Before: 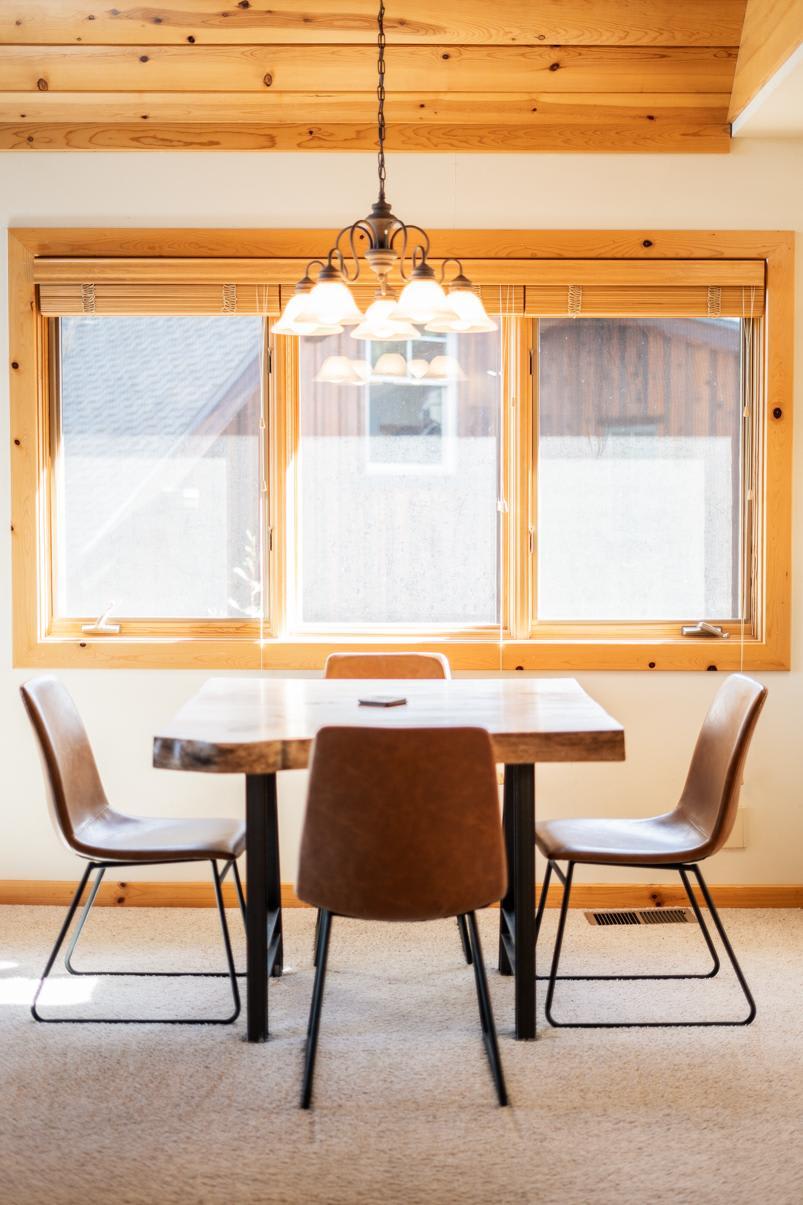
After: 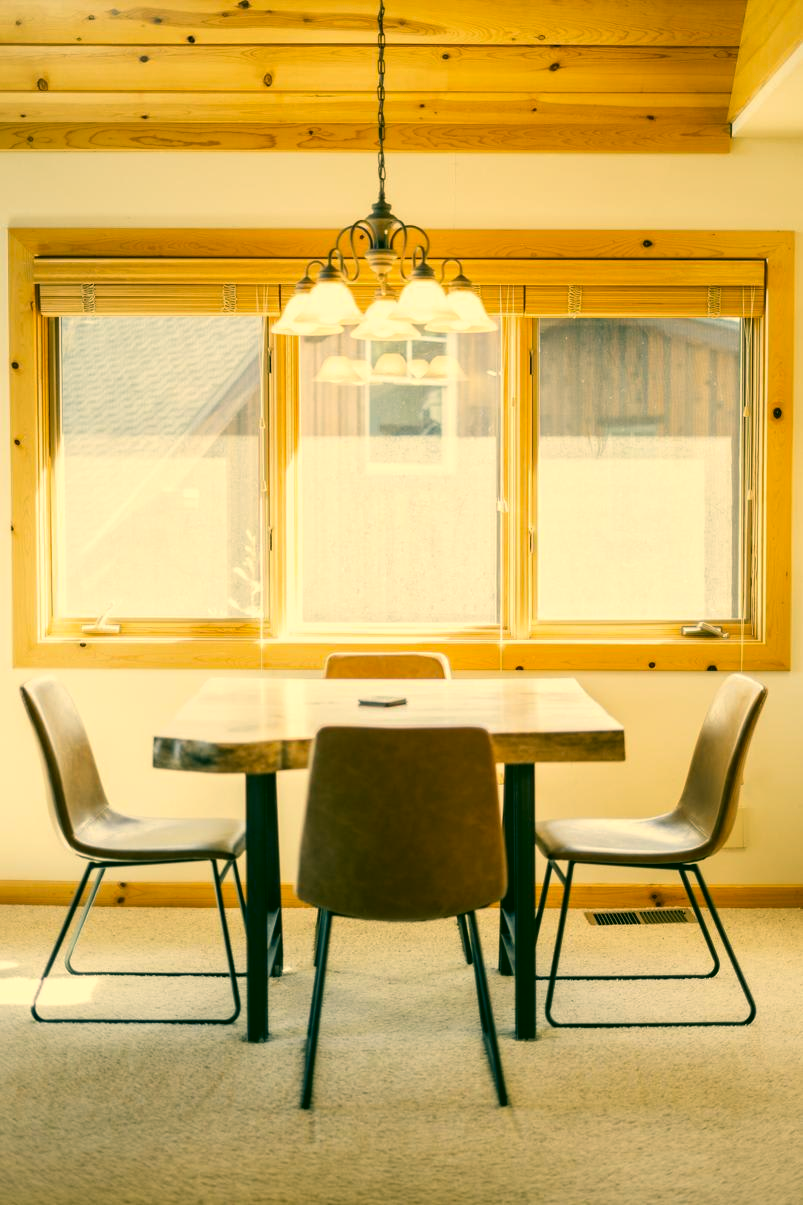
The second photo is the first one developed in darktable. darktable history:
color correction: highlights a* 5.67, highlights b* 33.02, shadows a* -25.94, shadows b* 3.93
contrast equalizer: octaves 7, y [[0.515 ×6], [0.507 ×6], [0.425 ×6], [0 ×6], [0 ×6]], mix 0.316
